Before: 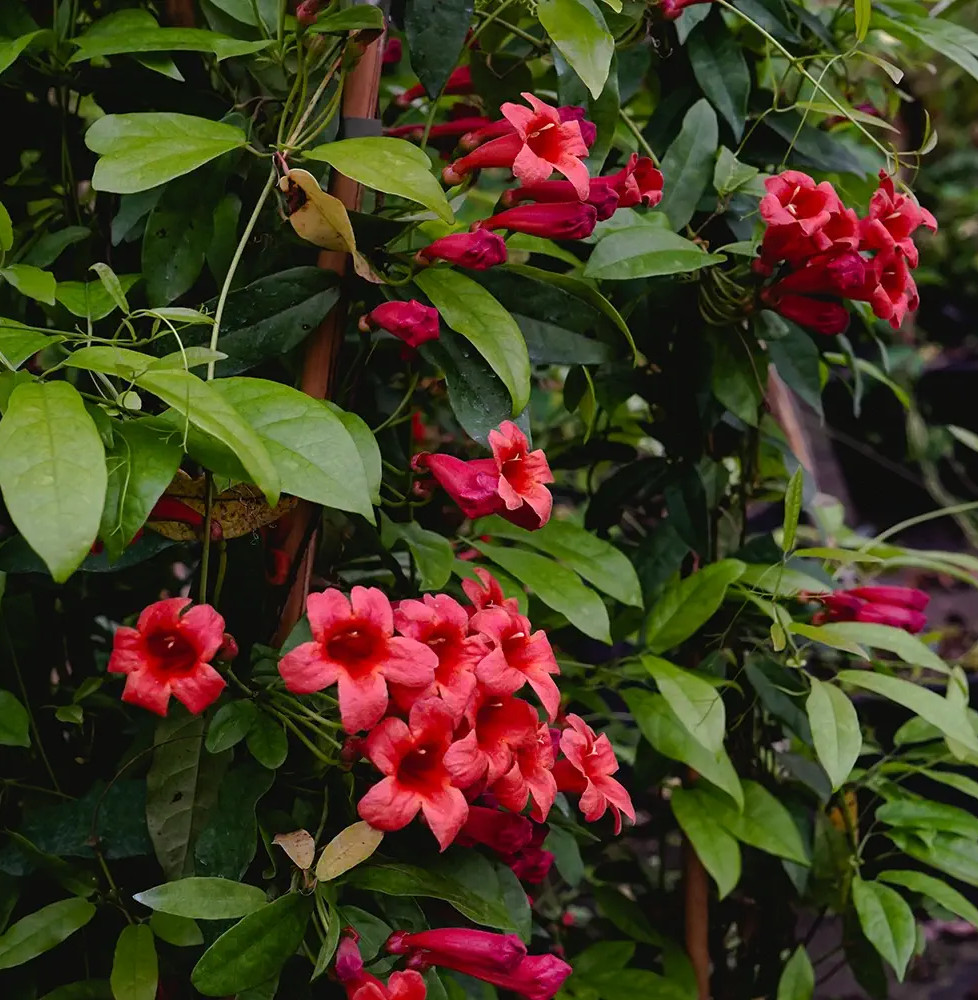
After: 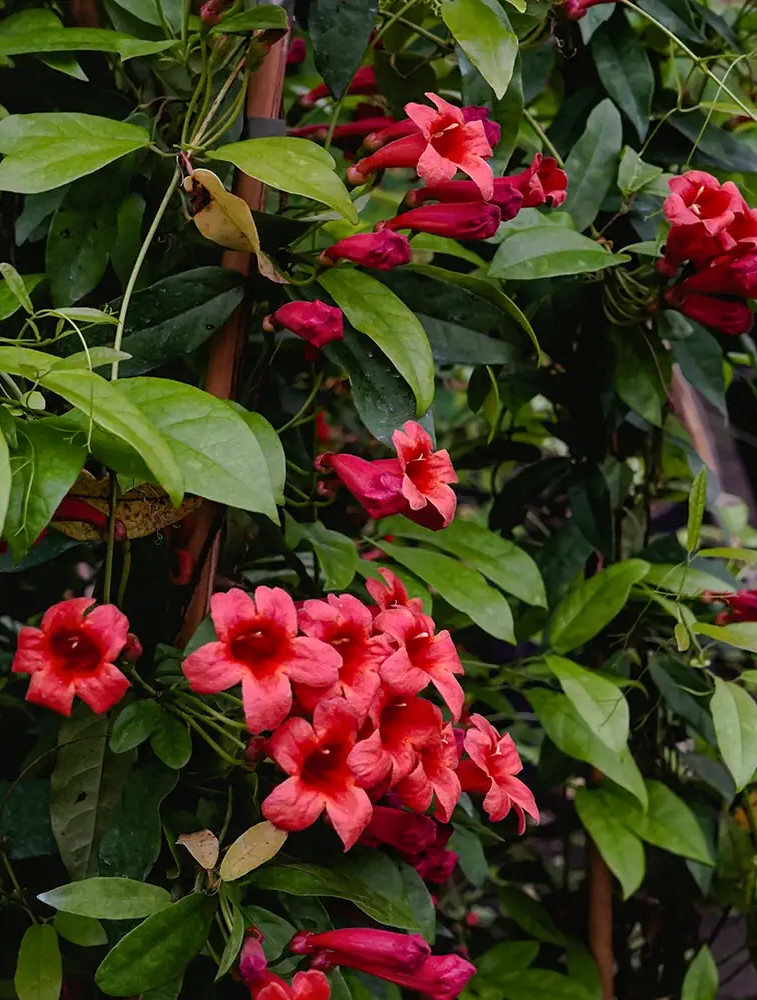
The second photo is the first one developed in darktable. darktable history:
local contrast: highlights 100%, shadows 100%, detail 120%, midtone range 0.2
crop: left 9.88%, right 12.664%
